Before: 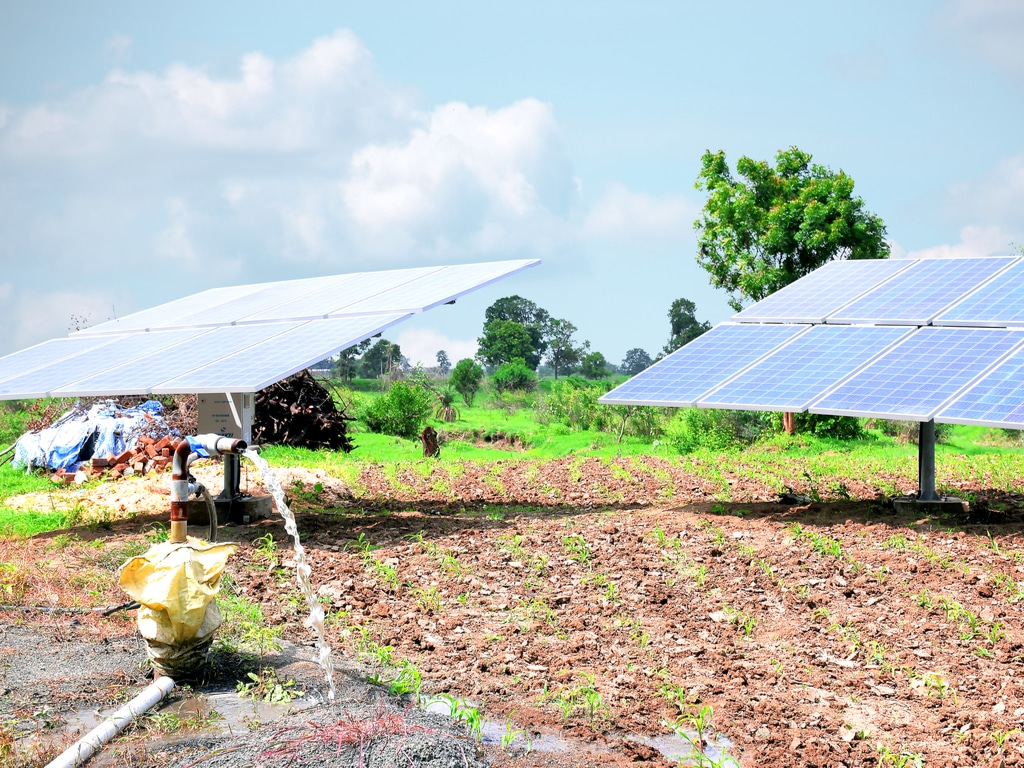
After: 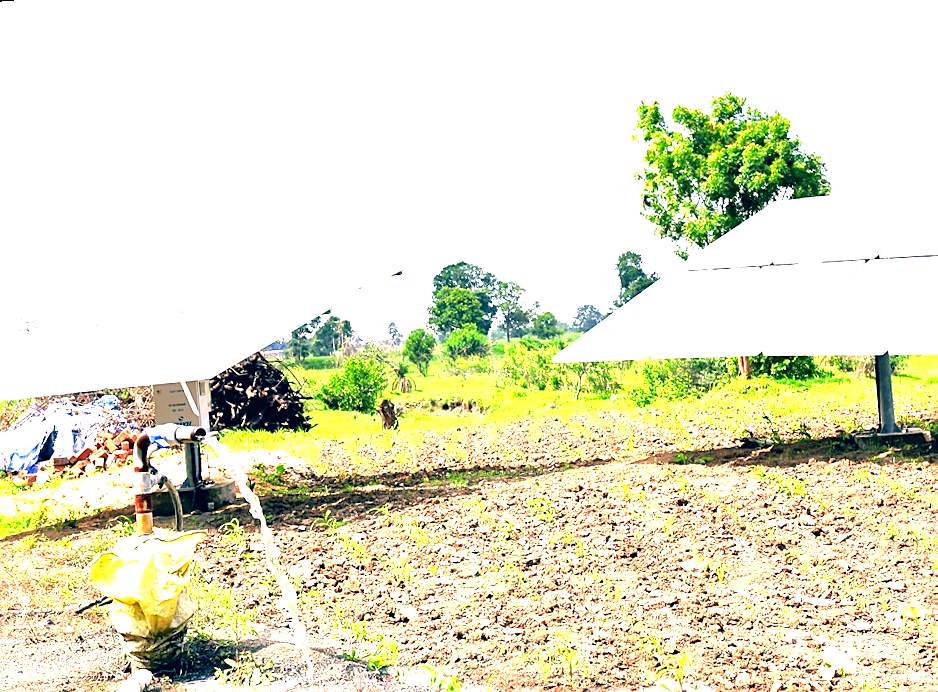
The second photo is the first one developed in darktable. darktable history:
crop and rotate: left 1.774%, right 0.633%, bottom 1.28%
sharpen: on, module defaults
local contrast: highlights 100%, shadows 100%, detail 120%, midtone range 0.2
velvia: on, module defaults
rotate and perspective: rotation -4.57°, crop left 0.054, crop right 0.944, crop top 0.087, crop bottom 0.914
color correction: highlights a* 10.32, highlights b* 14.66, shadows a* -9.59, shadows b* -15.02
exposure: black level correction 0, exposure 1.35 EV, compensate exposure bias true, compensate highlight preservation false
